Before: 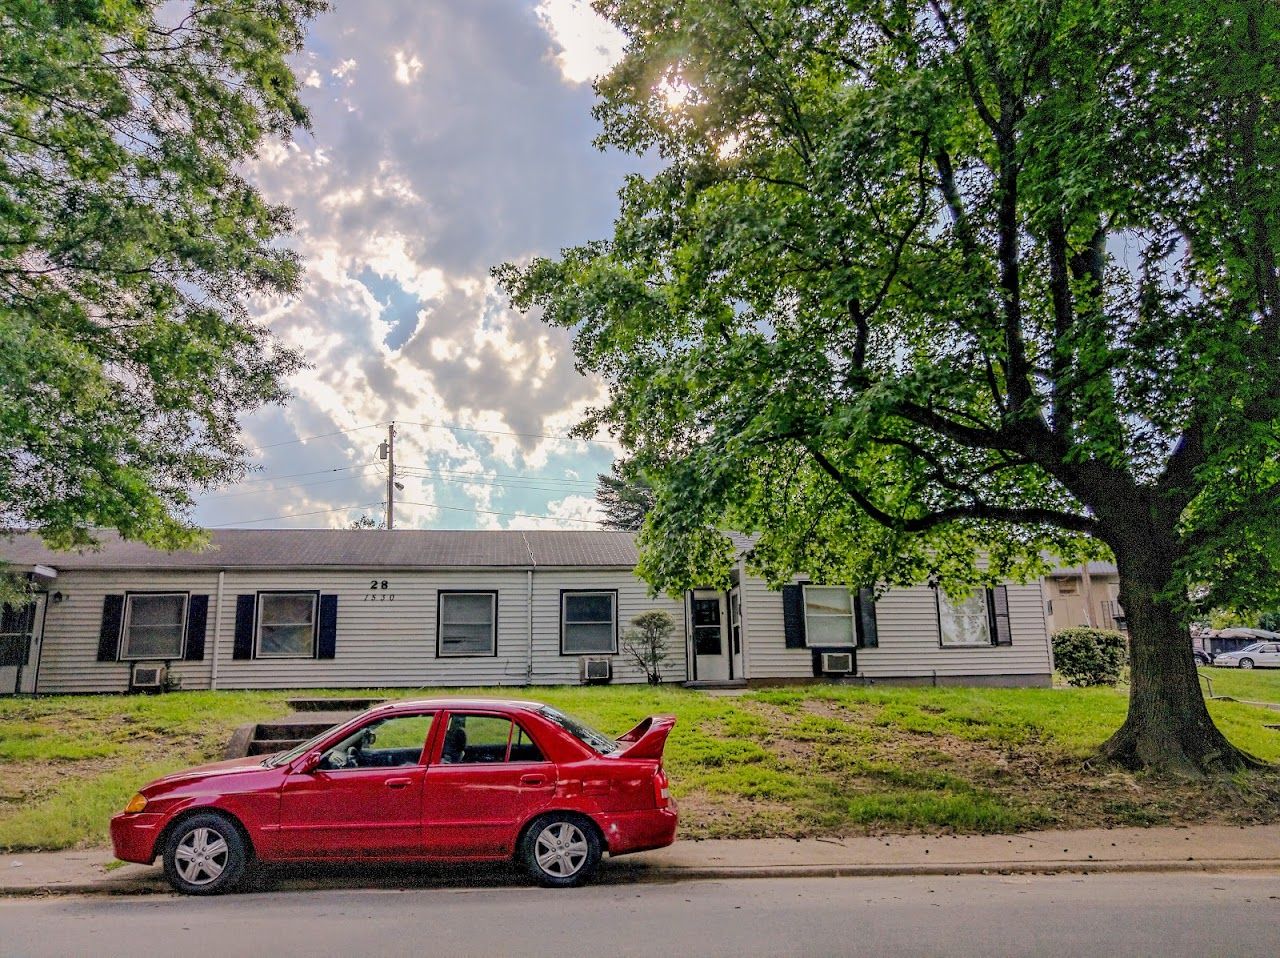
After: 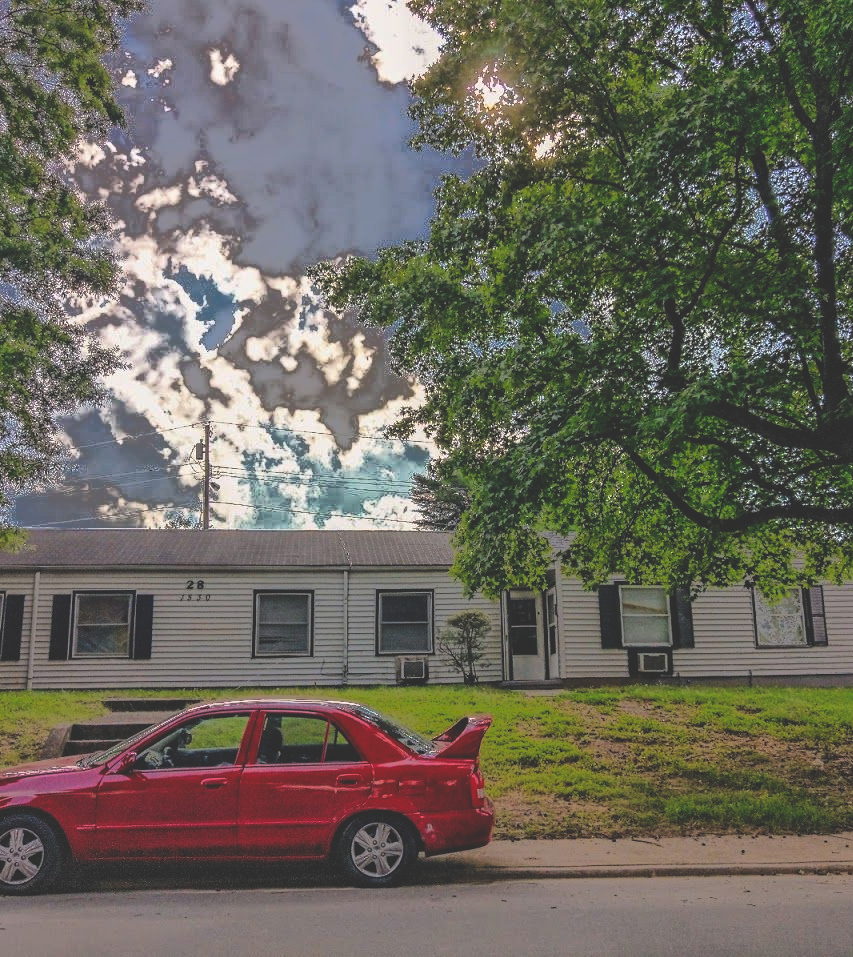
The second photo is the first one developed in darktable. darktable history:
rgb curve: curves: ch0 [(0, 0.186) (0.314, 0.284) (0.775, 0.708) (1, 1)], compensate middle gray true, preserve colors none
crop and rotate: left 14.436%, right 18.898%
fill light: exposure -0.73 EV, center 0.69, width 2.2
